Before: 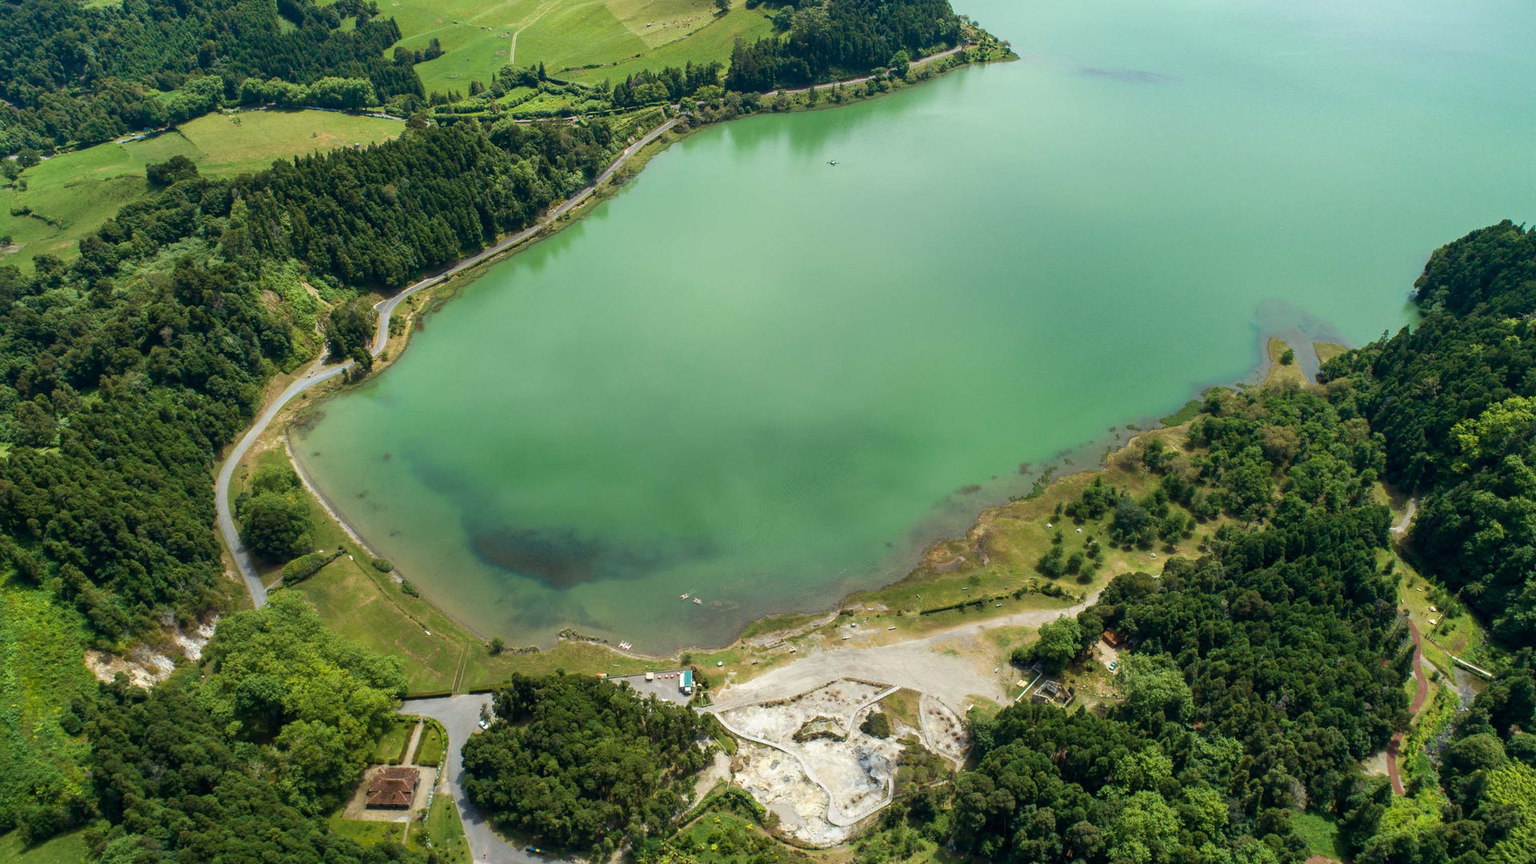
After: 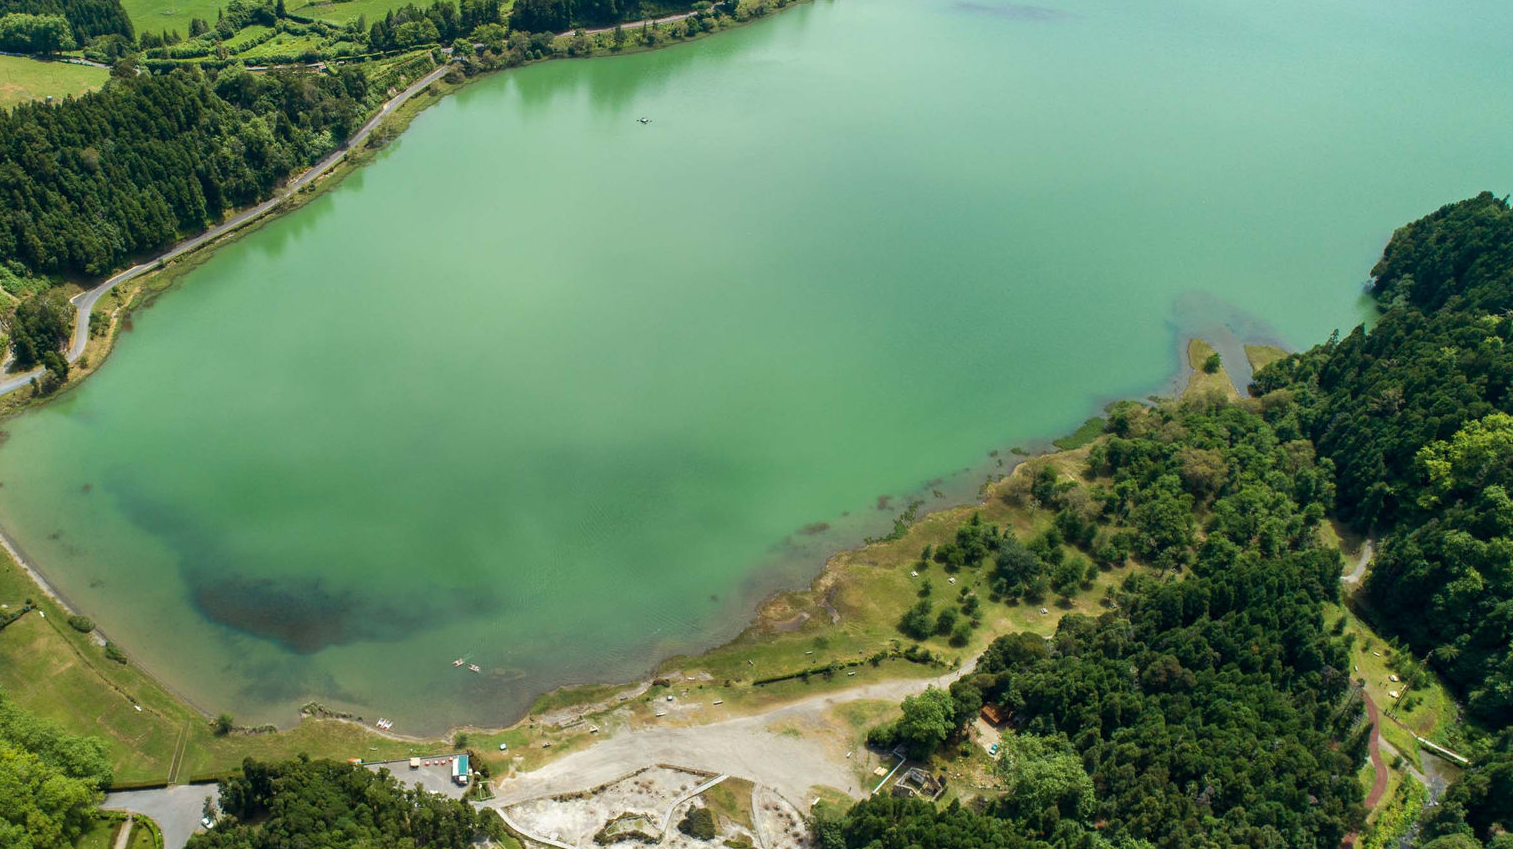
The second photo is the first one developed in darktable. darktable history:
crop and rotate: left 20.729%, top 7.715%, right 0.463%, bottom 13.628%
